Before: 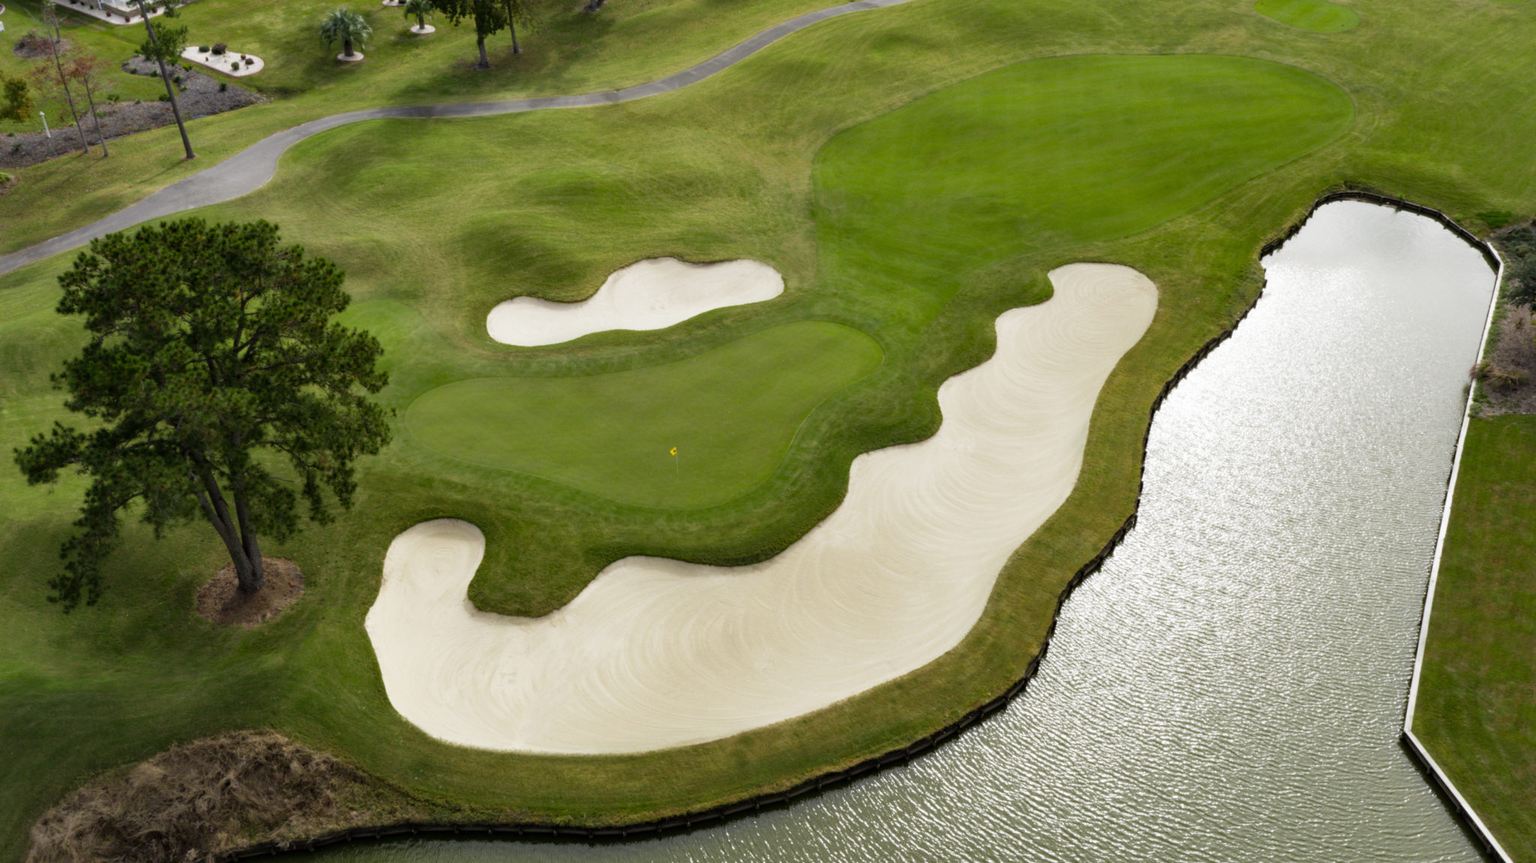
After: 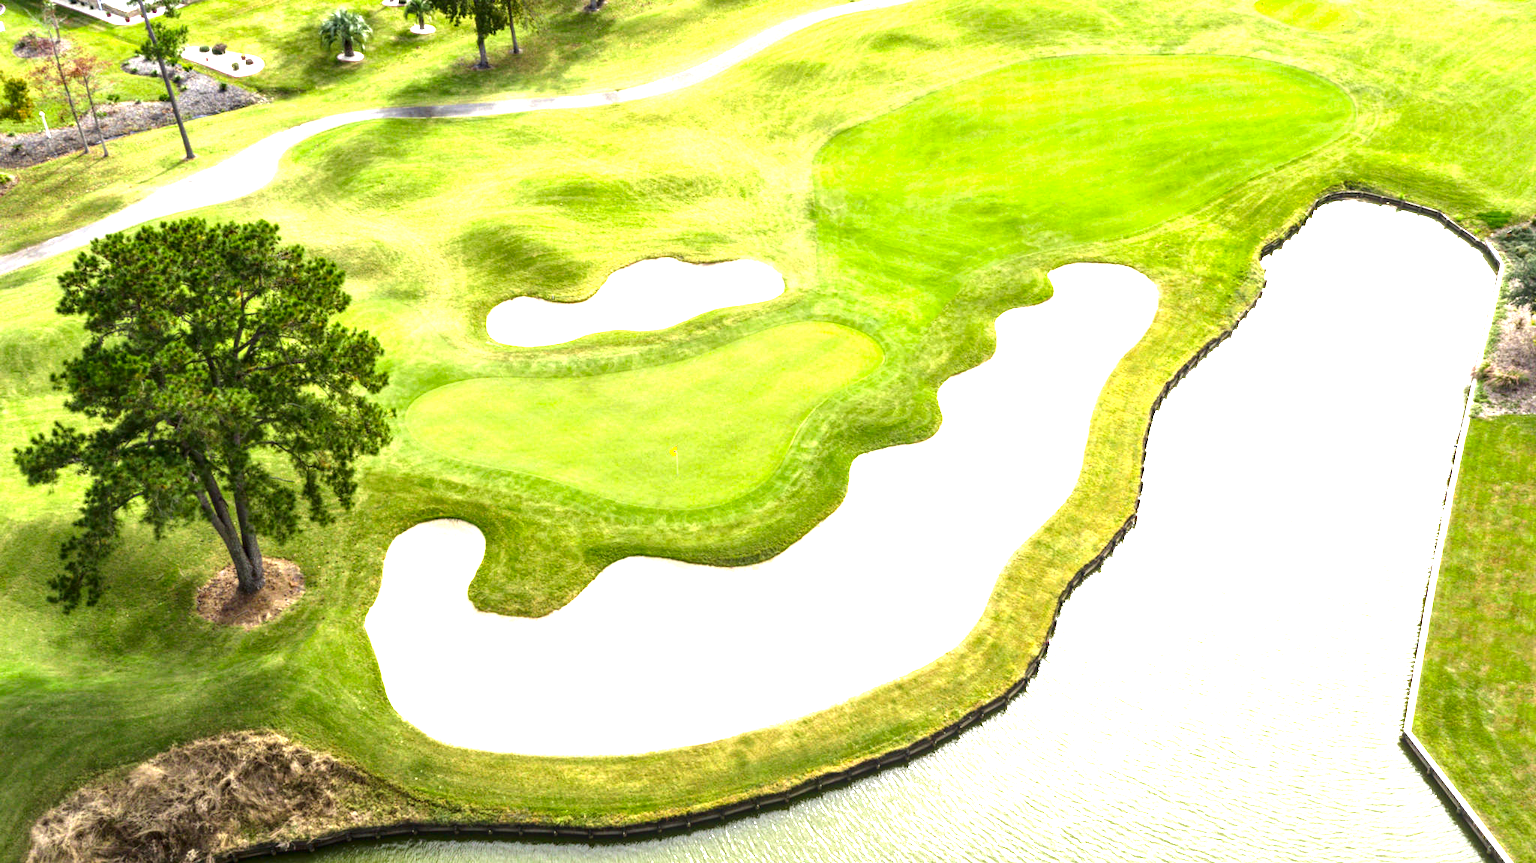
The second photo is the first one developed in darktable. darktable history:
local contrast: on, module defaults
contrast brightness saturation: contrast 0.067, brightness -0.149, saturation 0.117
exposure: black level correction 0, exposure 2.312 EV, compensate highlight preservation false
